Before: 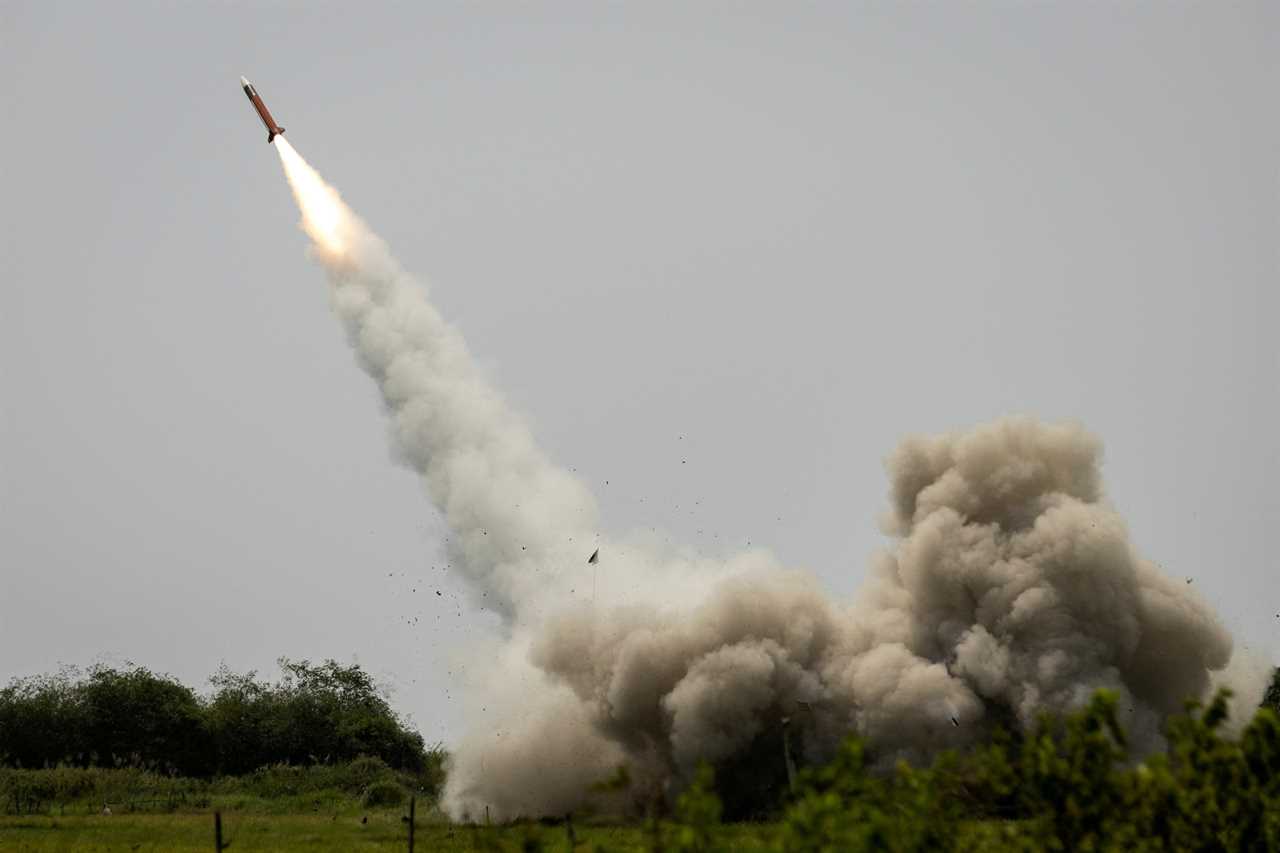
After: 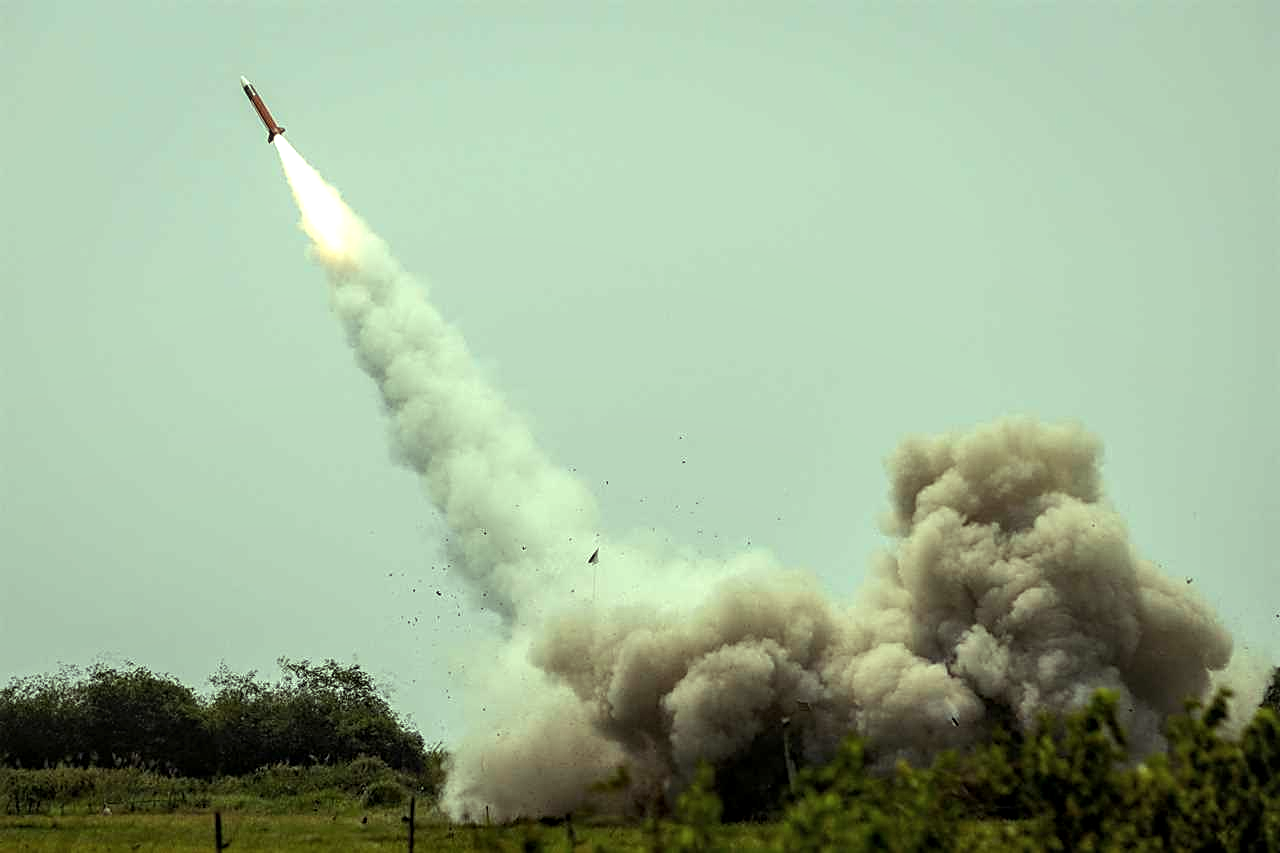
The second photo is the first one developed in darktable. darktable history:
exposure: exposure 0.213 EV, compensate highlight preservation false
sharpen: on, module defaults
local contrast: on, module defaults
color balance rgb: highlights gain › luminance 15.507%, highlights gain › chroma 7.091%, highlights gain › hue 124.17°, perceptual saturation grading › global saturation 0.68%
